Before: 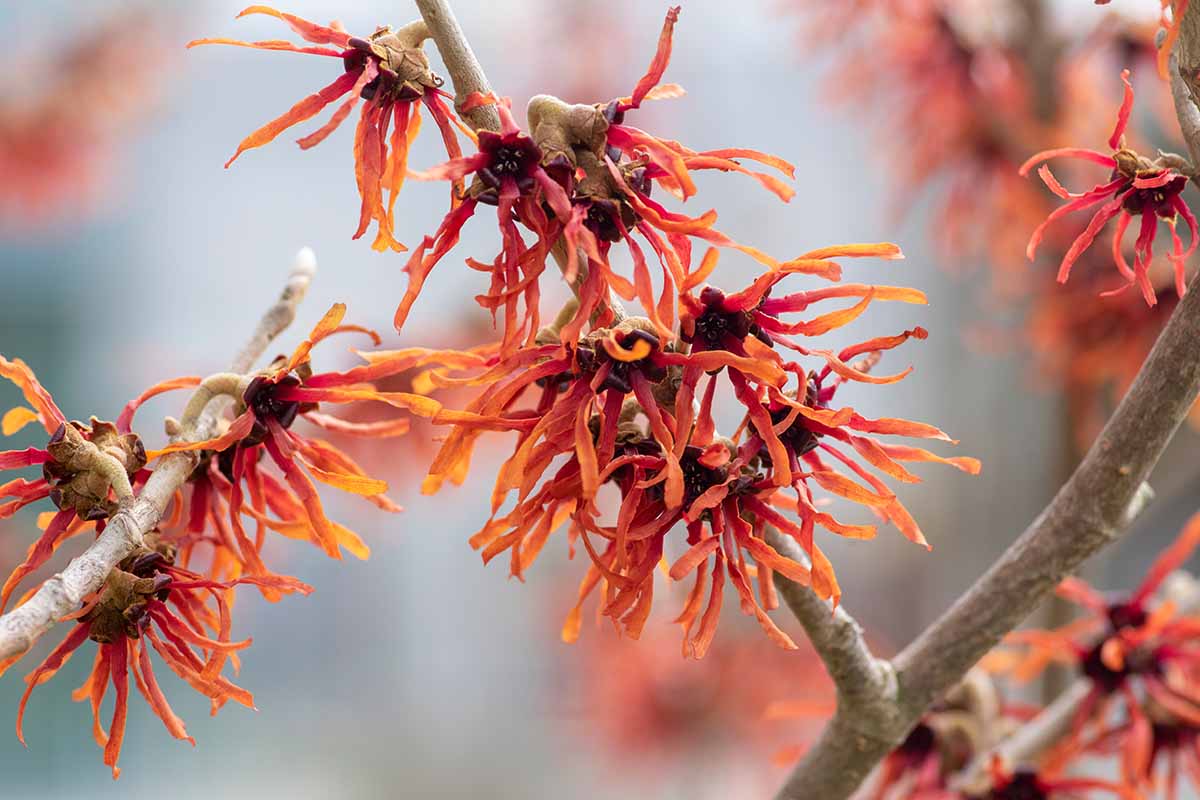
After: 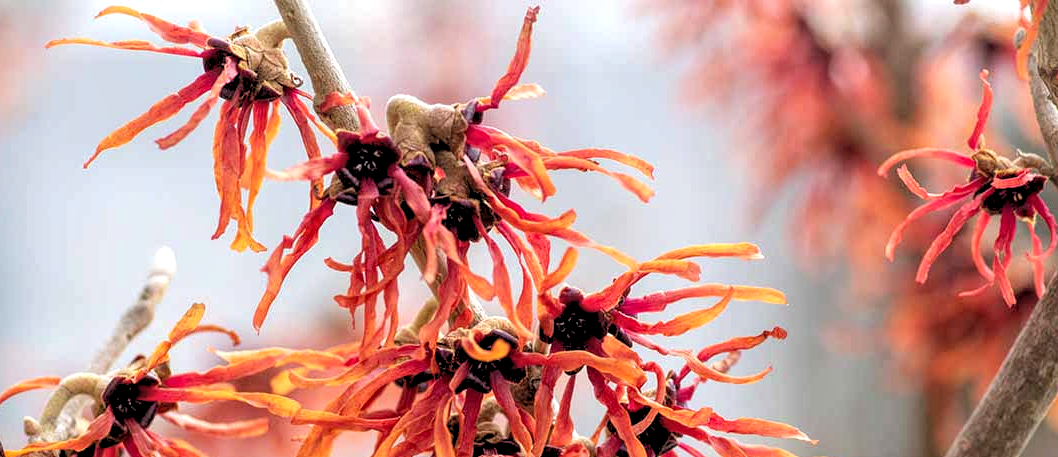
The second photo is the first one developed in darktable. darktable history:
crop and rotate: left 11.812%, bottom 42.776%
local contrast: highlights 99%, shadows 86%, detail 160%, midtone range 0.2
rgb levels: levels [[0.013, 0.434, 0.89], [0, 0.5, 1], [0, 0.5, 1]]
